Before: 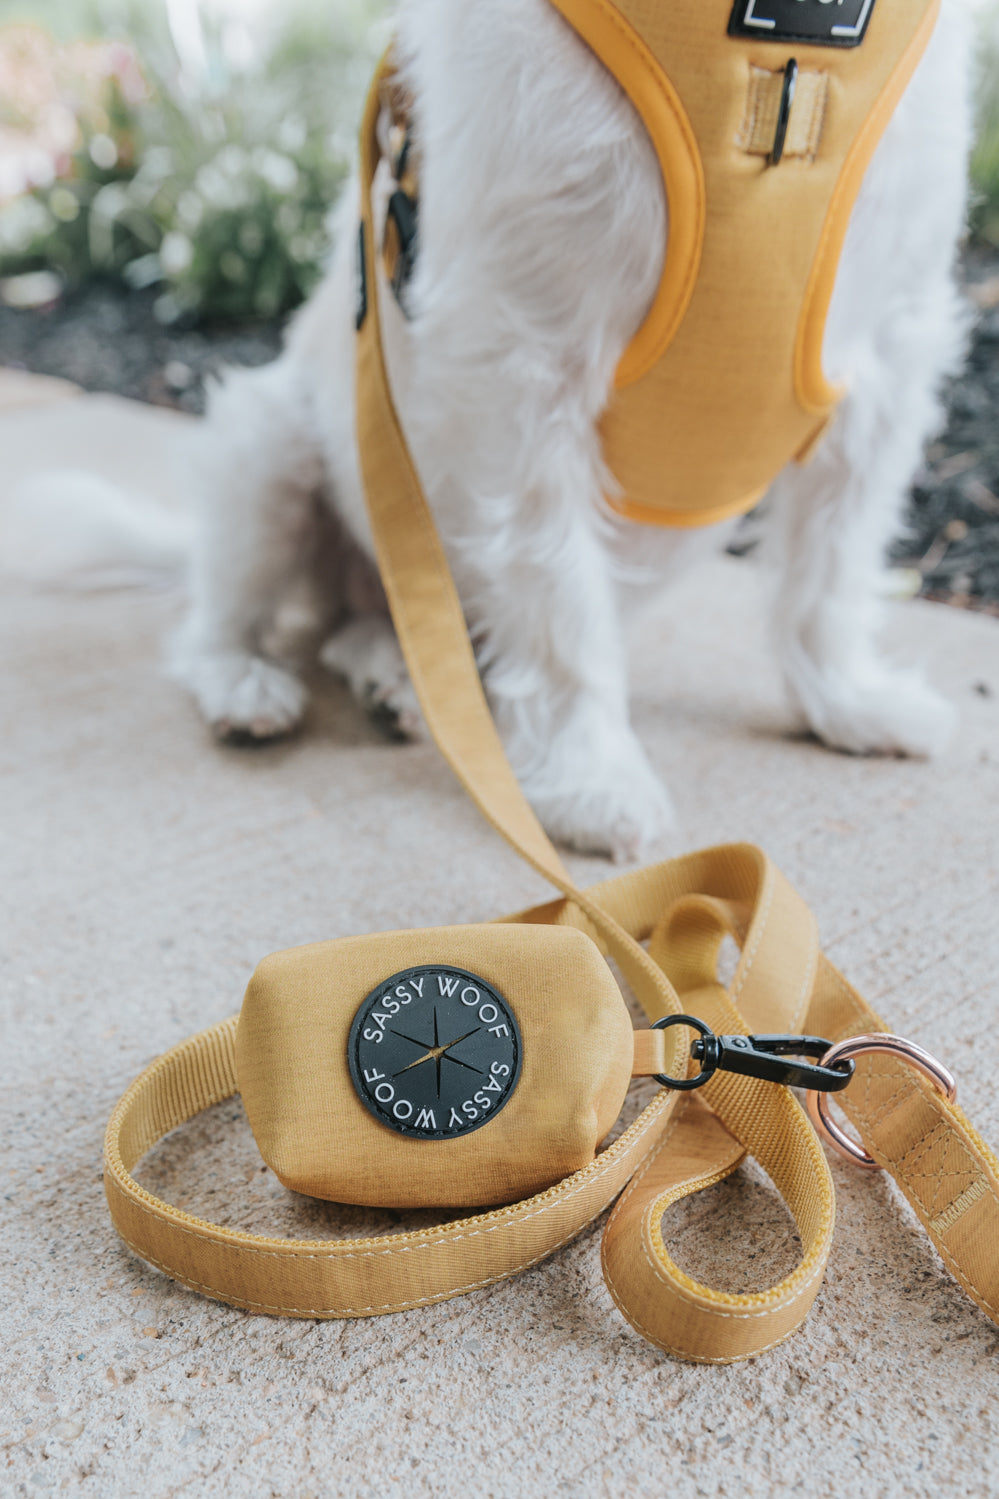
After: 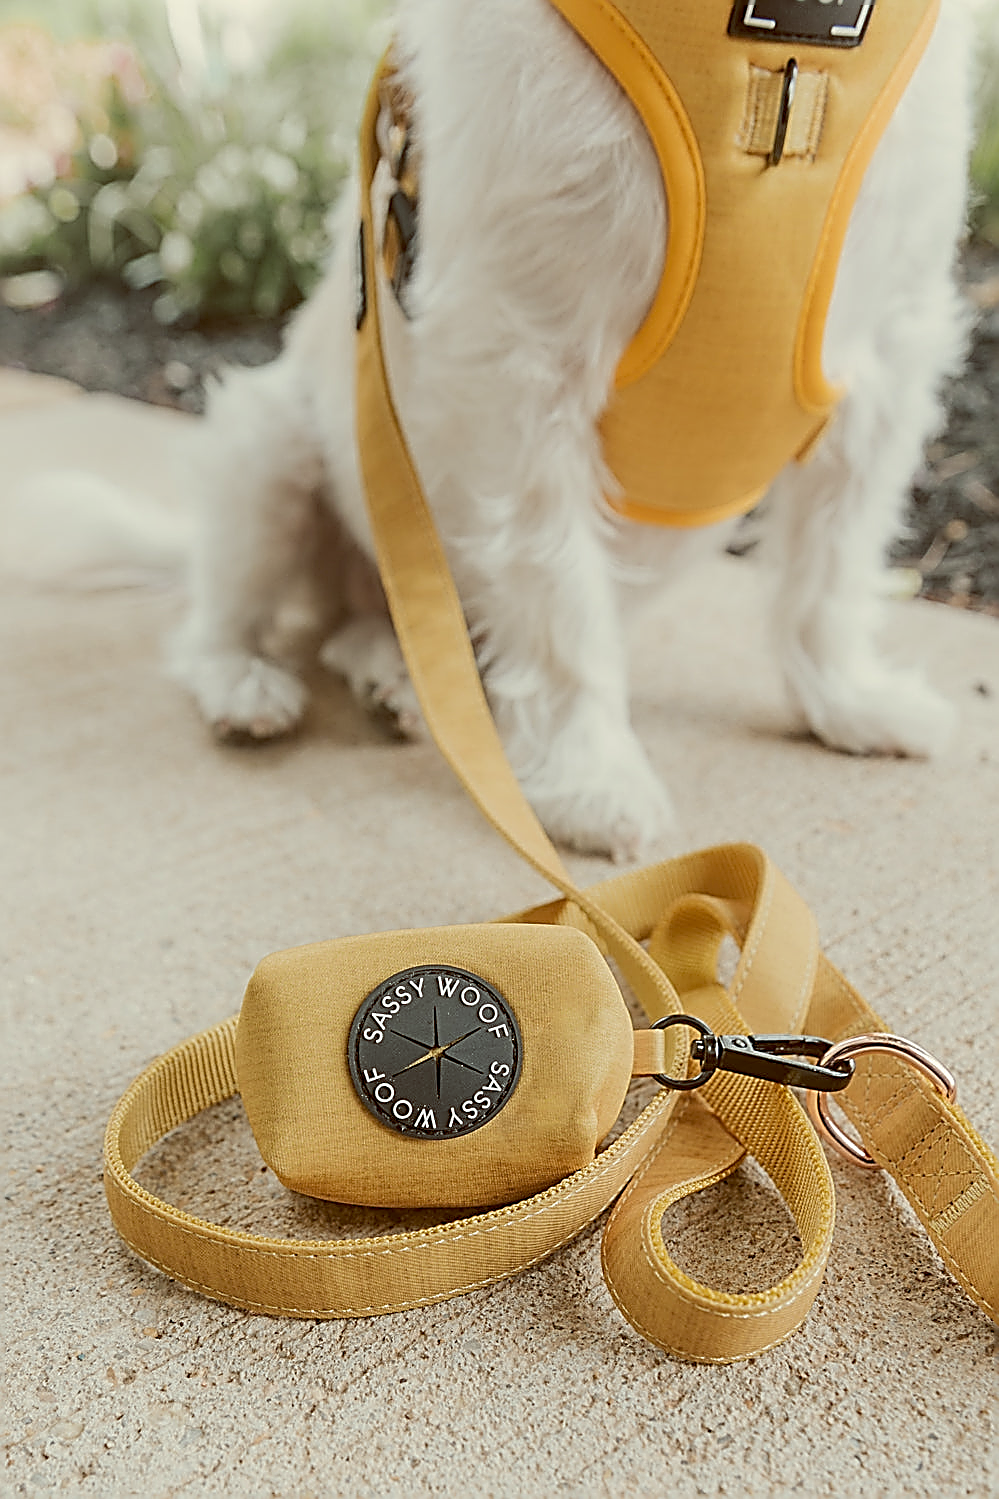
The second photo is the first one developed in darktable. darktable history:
color balance: lift [1.001, 1.007, 1, 0.993], gamma [1.023, 1.026, 1.01, 0.974], gain [0.964, 1.059, 1.073, 0.927]
contrast equalizer: octaves 7, y [[0.6 ×6], [0.55 ×6], [0 ×6], [0 ×6], [0 ×6]], mix -0.2
sharpen: amount 2
